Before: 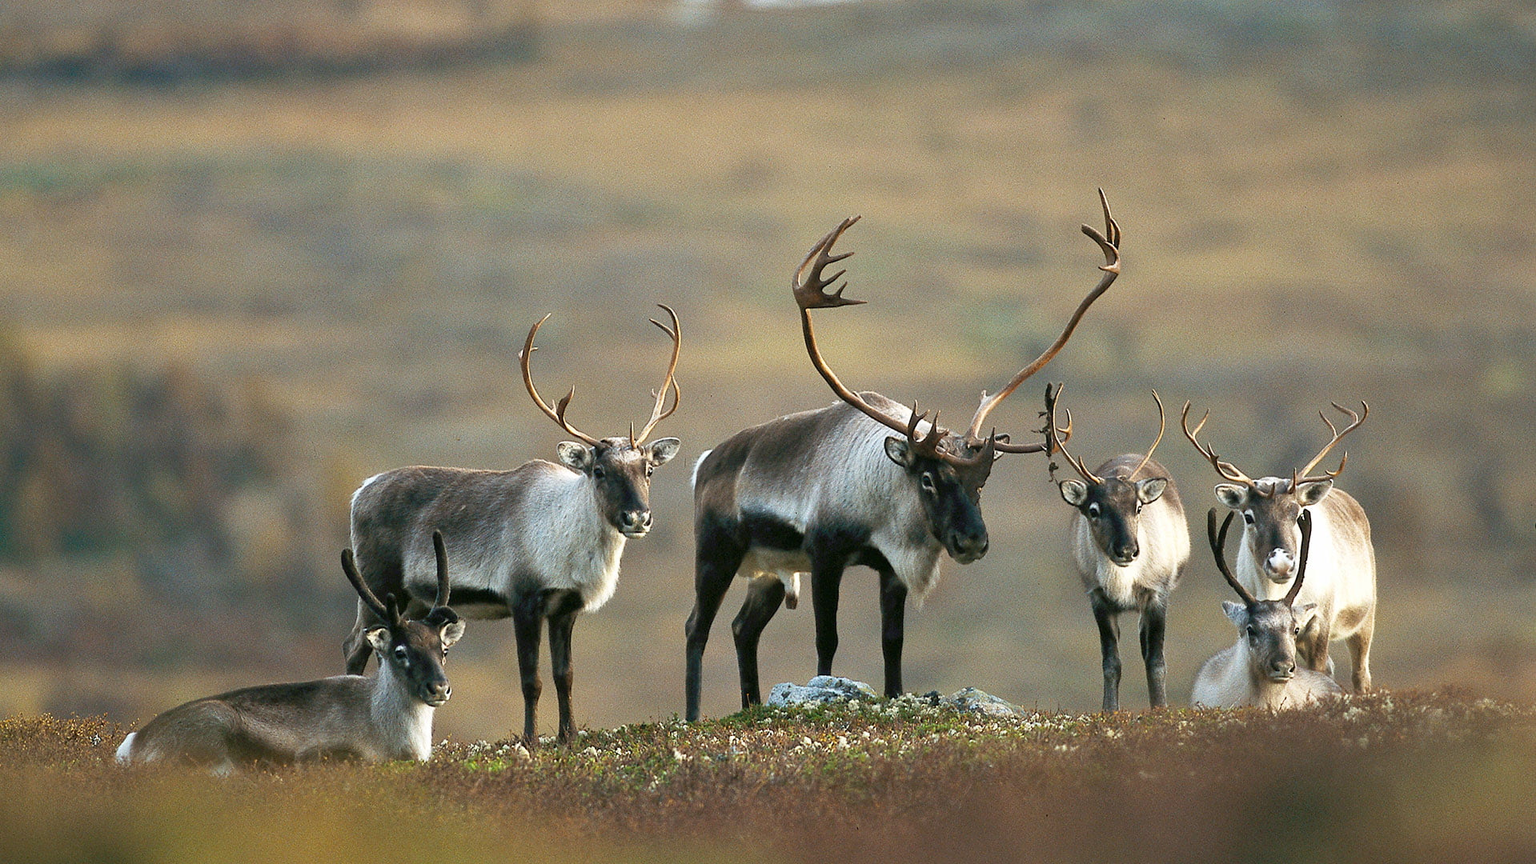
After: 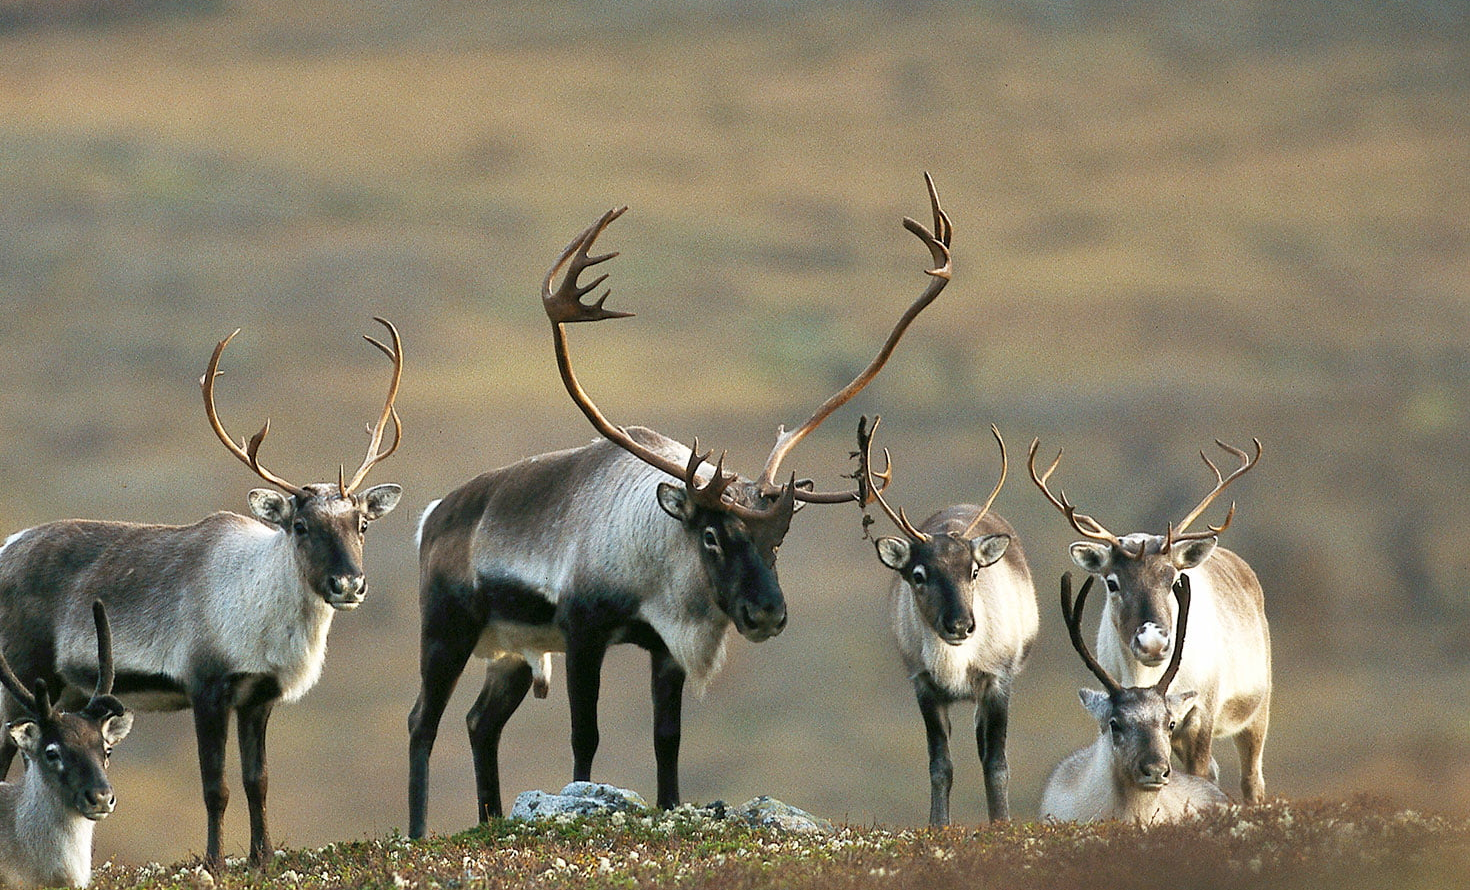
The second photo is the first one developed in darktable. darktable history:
crop: left 23.385%, top 5.841%, bottom 11.716%
shadows and highlights: radius 106.43, shadows 44.5, highlights -67.16, low approximation 0.01, soften with gaussian
